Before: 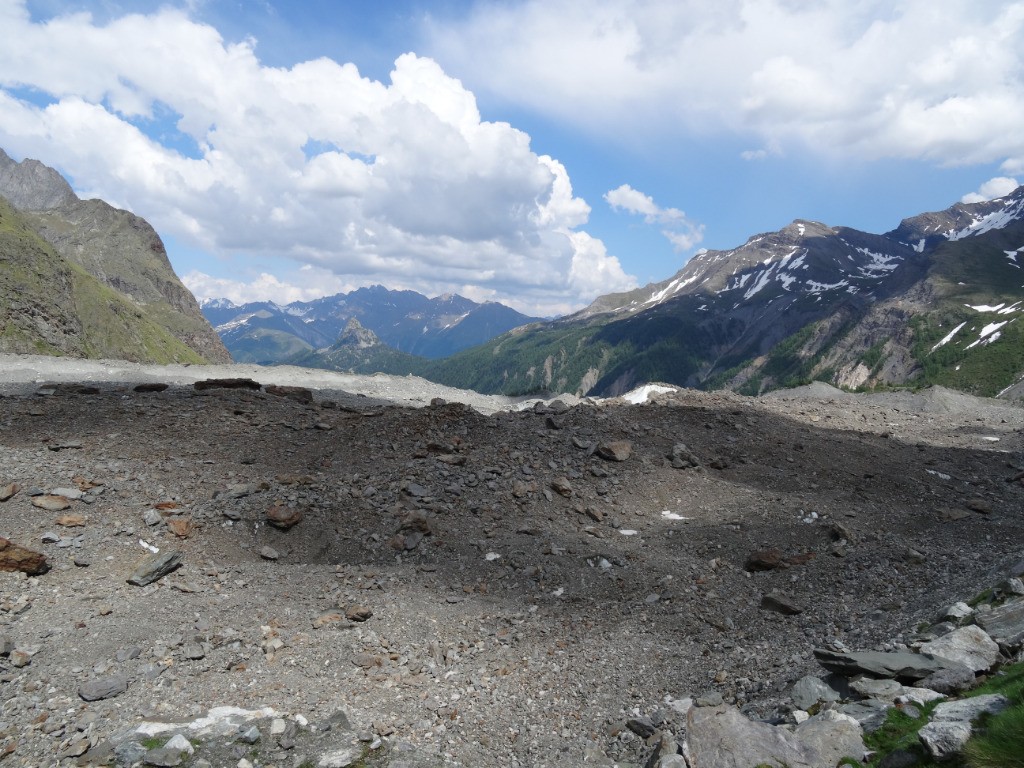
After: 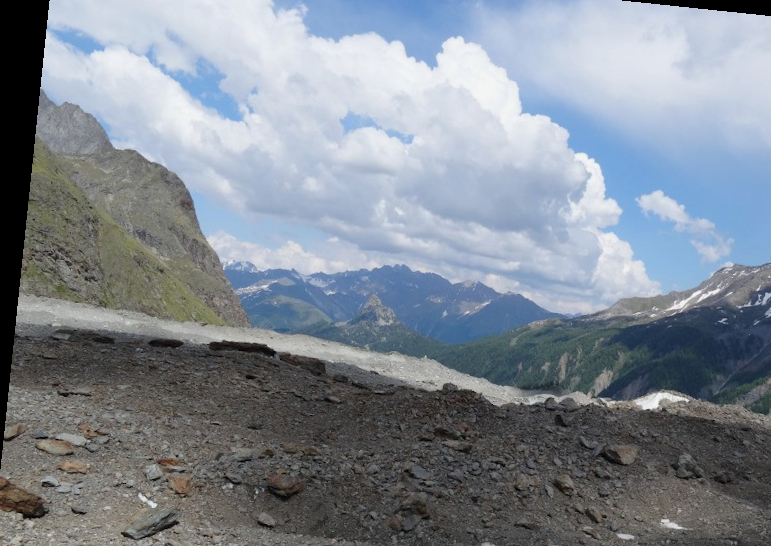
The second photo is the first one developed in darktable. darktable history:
exposure: exposure -0.142 EV, compensate highlight preservation false
crop and rotate: angle -5.97°, left 2.165%, top 6.729%, right 27.571%, bottom 30.448%
